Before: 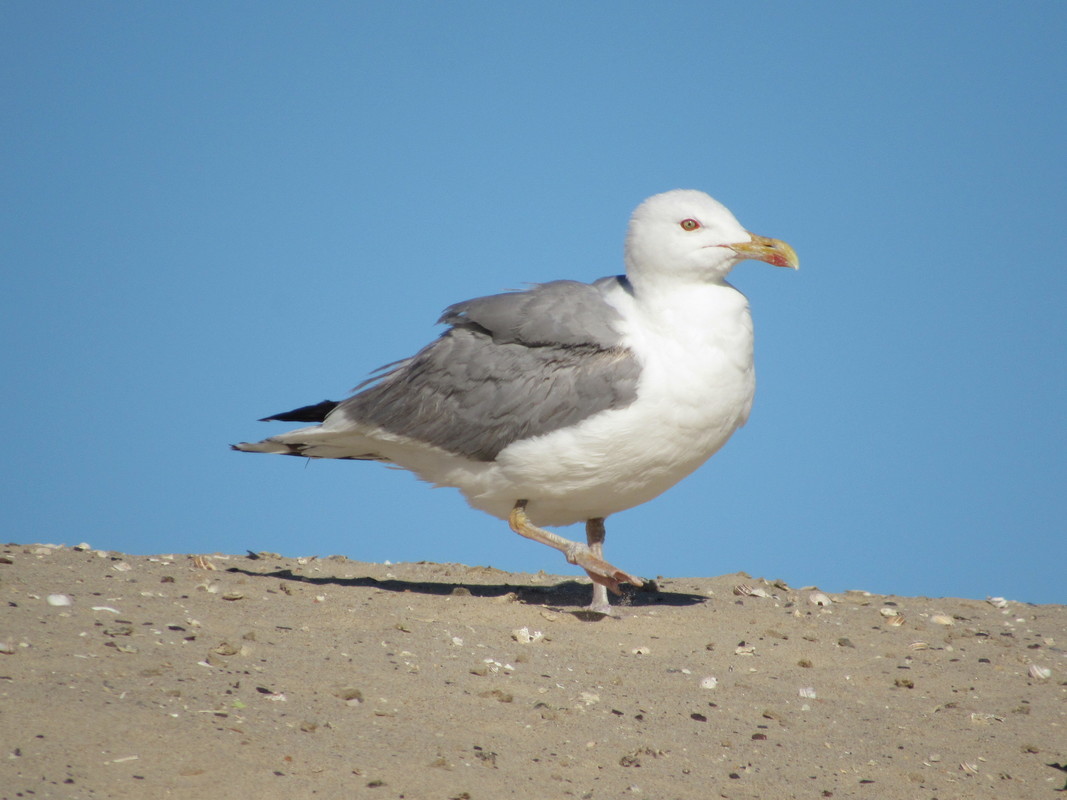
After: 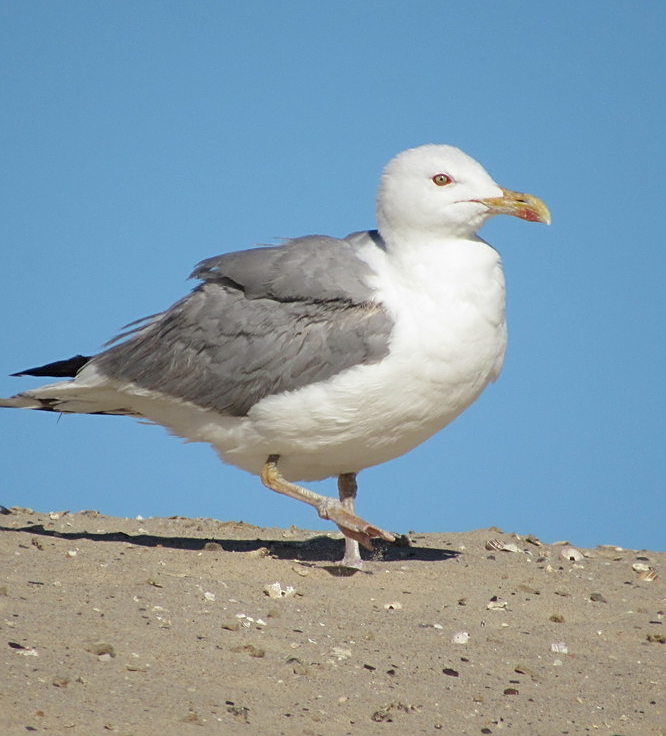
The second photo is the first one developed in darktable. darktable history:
crop and rotate: left 23.316%, top 5.645%, right 14.222%, bottom 2.325%
sharpen: amount 0.492
